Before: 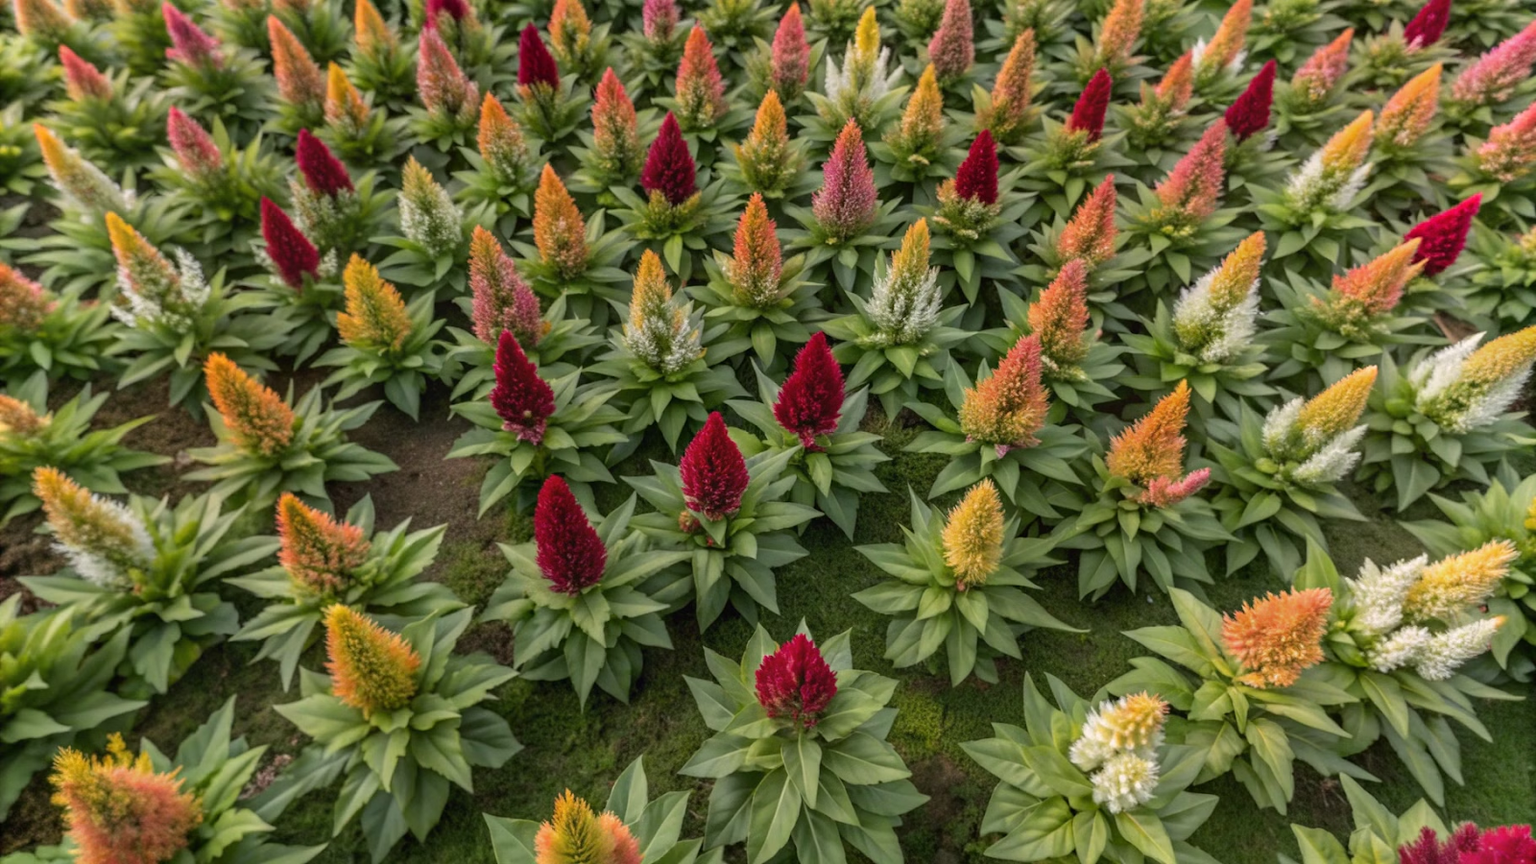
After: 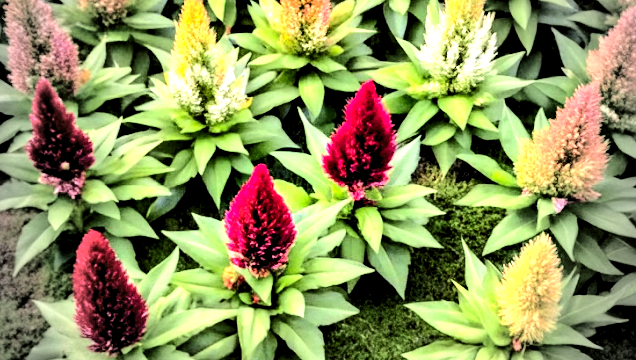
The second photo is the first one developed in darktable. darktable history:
crop: left 30.261%, top 29.536%, right 29.742%, bottom 29.554%
levels: levels [0.116, 0.574, 1]
tone curve: curves: ch0 [(0, 0.017) (0.091, 0.04) (0.296, 0.276) (0.439, 0.482) (0.64, 0.729) (0.785, 0.817) (0.995, 0.917)]; ch1 [(0, 0) (0.384, 0.365) (0.463, 0.447) (0.486, 0.474) (0.503, 0.497) (0.526, 0.52) (0.555, 0.564) (0.578, 0.589) (0.638, 0.66) (0.766, 0.773) (1, 1)]; ch2 [(0, 0) (0.374, 0.344) (0.446, 0.443) (0.501, 0.509) (0.528, 0.522) (0.569, 0.593) (0.61, 0.646) (0.666, 0.688) (1, 1)], color space Lab, independent channels, preserve colors none
tone equalizer: -8 EV -1.07 EV, -7 EV -1.03 EV, -6 EV -0.839 EV, -5 EV -0.569 EV, -3 EV 0.547 EV, -2 EV 0.839 EV, -1 EV 1.01 EV, +0 EV 1.06 EV, smoothing diameter 24.88%, edges refinement/feathering 9.03, preserve details guided filter
exposure: black level correction 0, exposure 1.443 EV, compensate exposure bias true, compensate highlight preservation false
contrast equalizer: y [[0.6 ×6], [0.55 ×6], [0 ×6], [0 ×6], [0 ×6]]
vignetting: fall-off start 63.88%, saturation -0.646, width/height ratio 0.888
